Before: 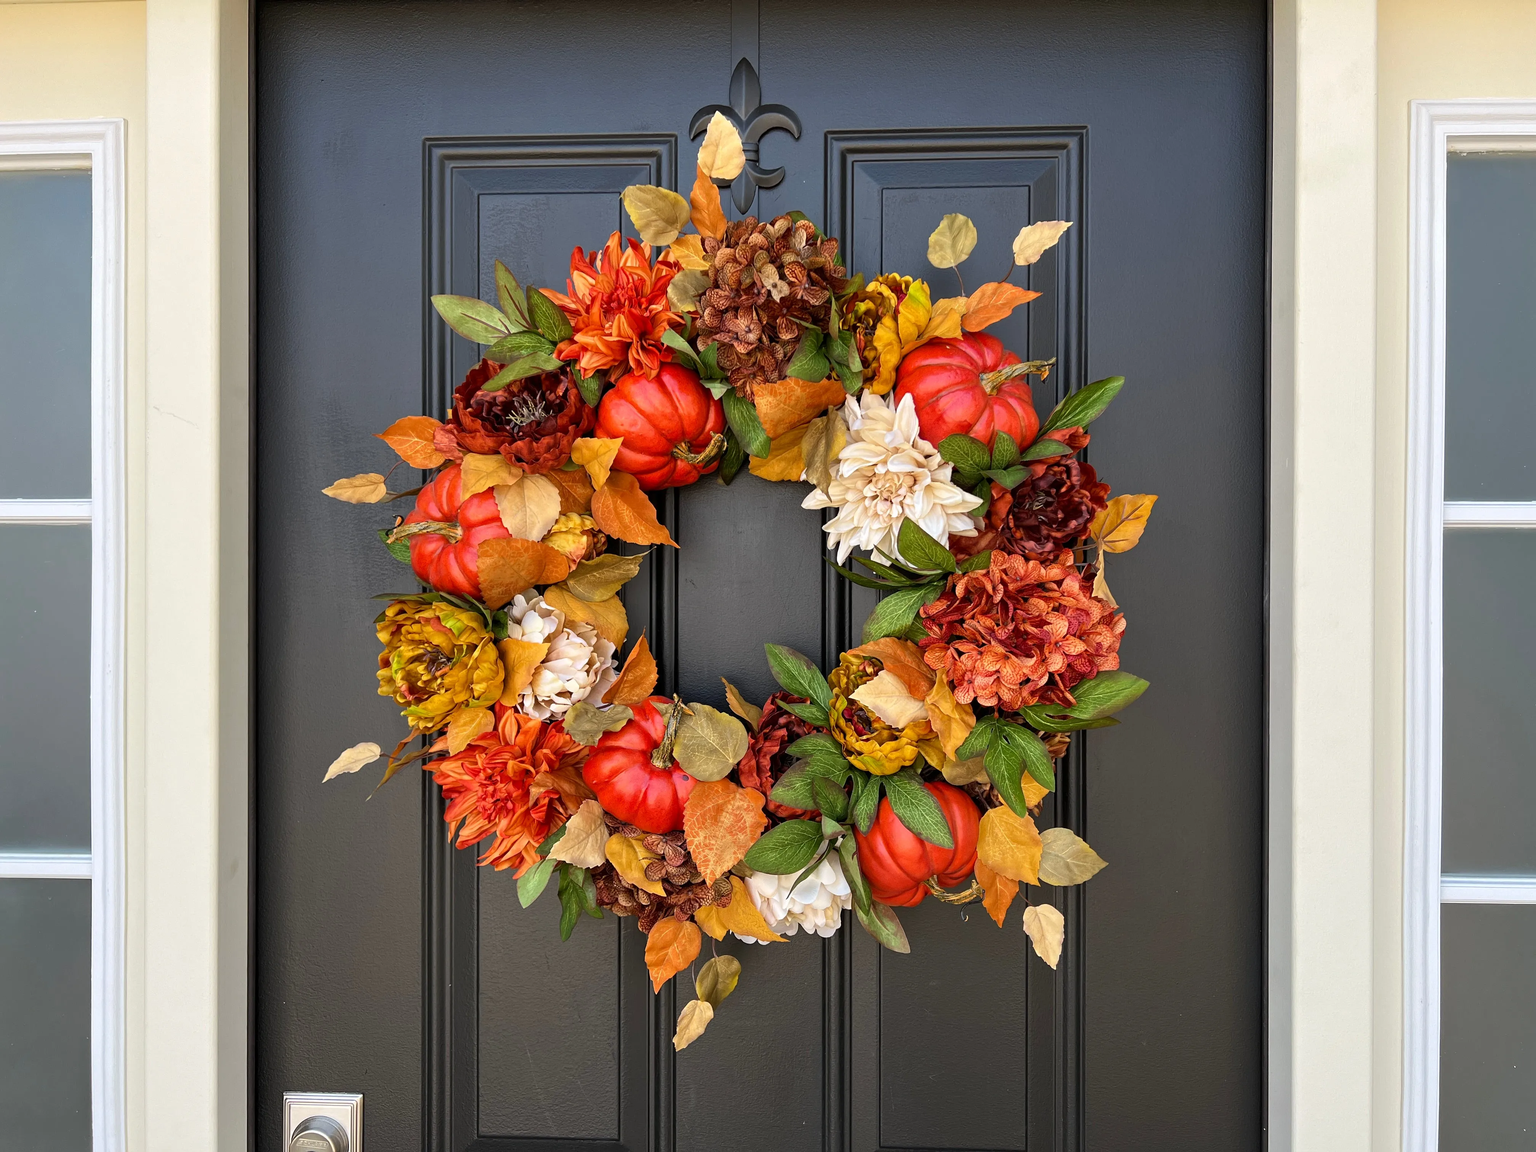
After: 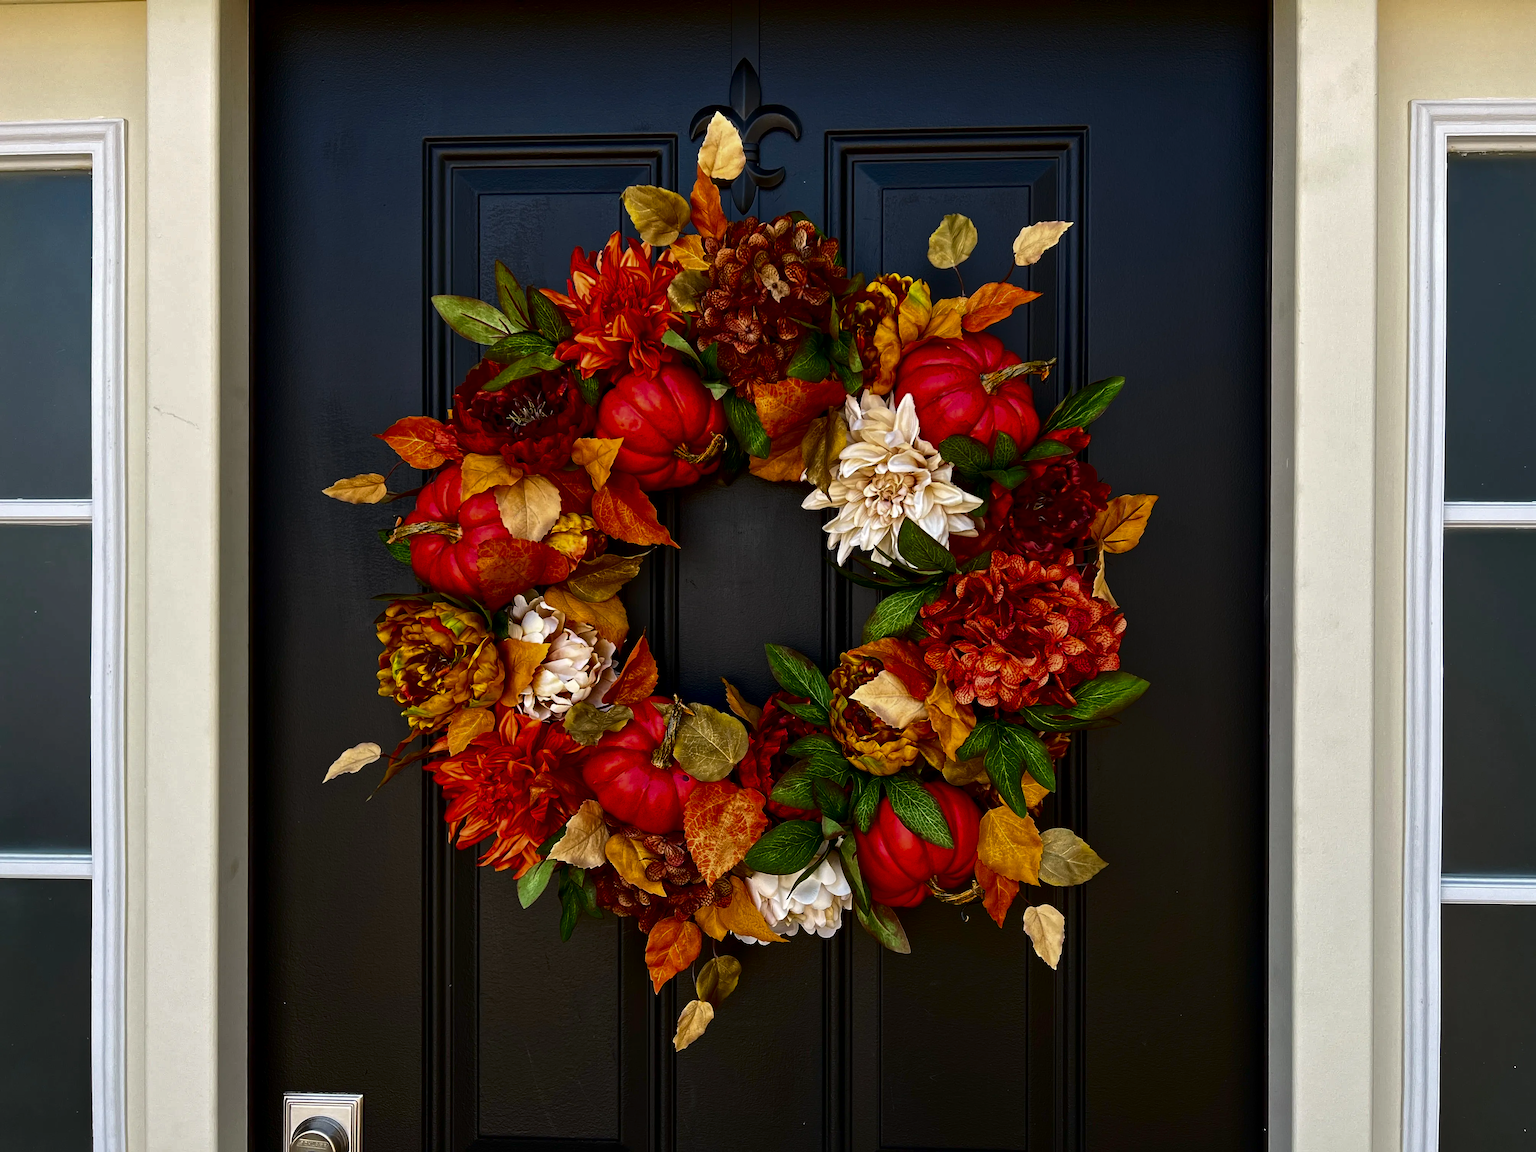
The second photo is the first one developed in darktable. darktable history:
contrast brightness saturation: contrast 0.09, brightness -0.59, saturation 0.17
local contrast: mode bilateral grid, contrast 20, coarseness 50, detail 120%, midtone range 0.2
